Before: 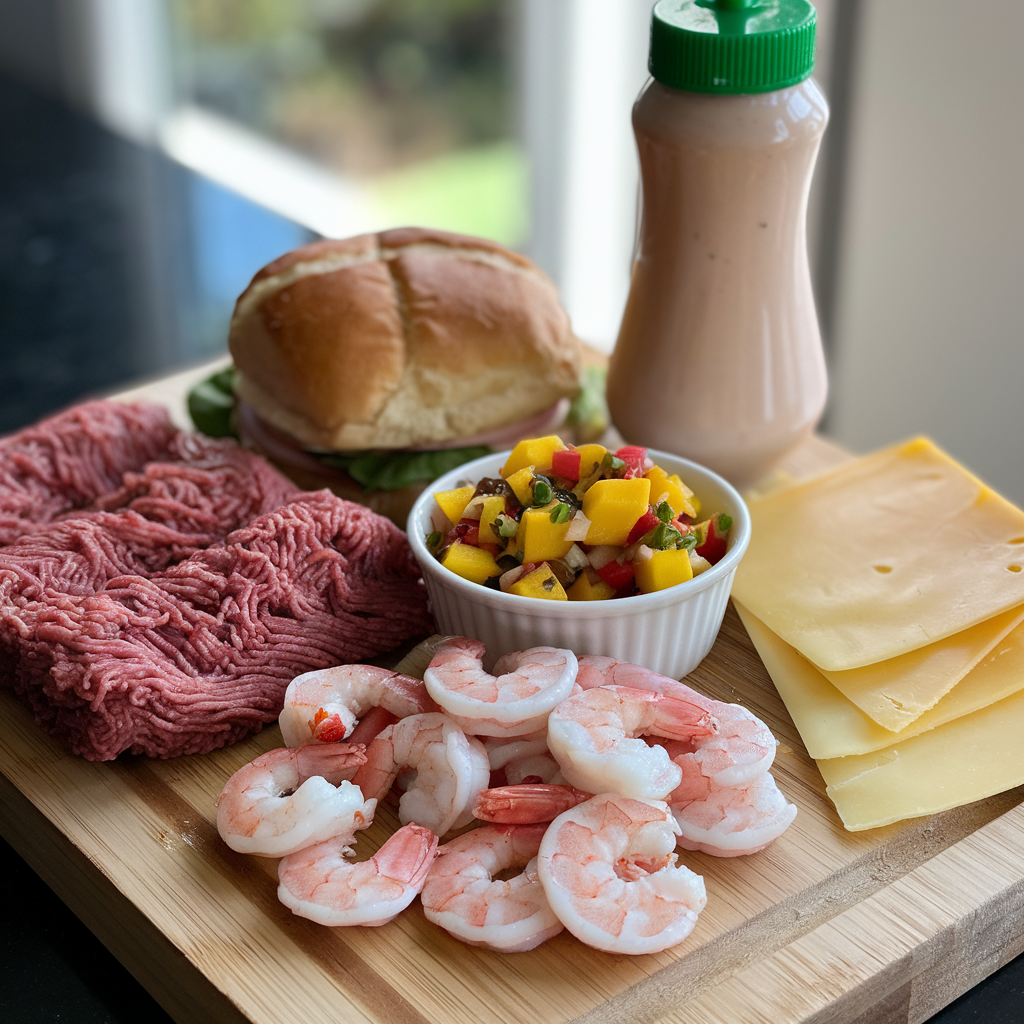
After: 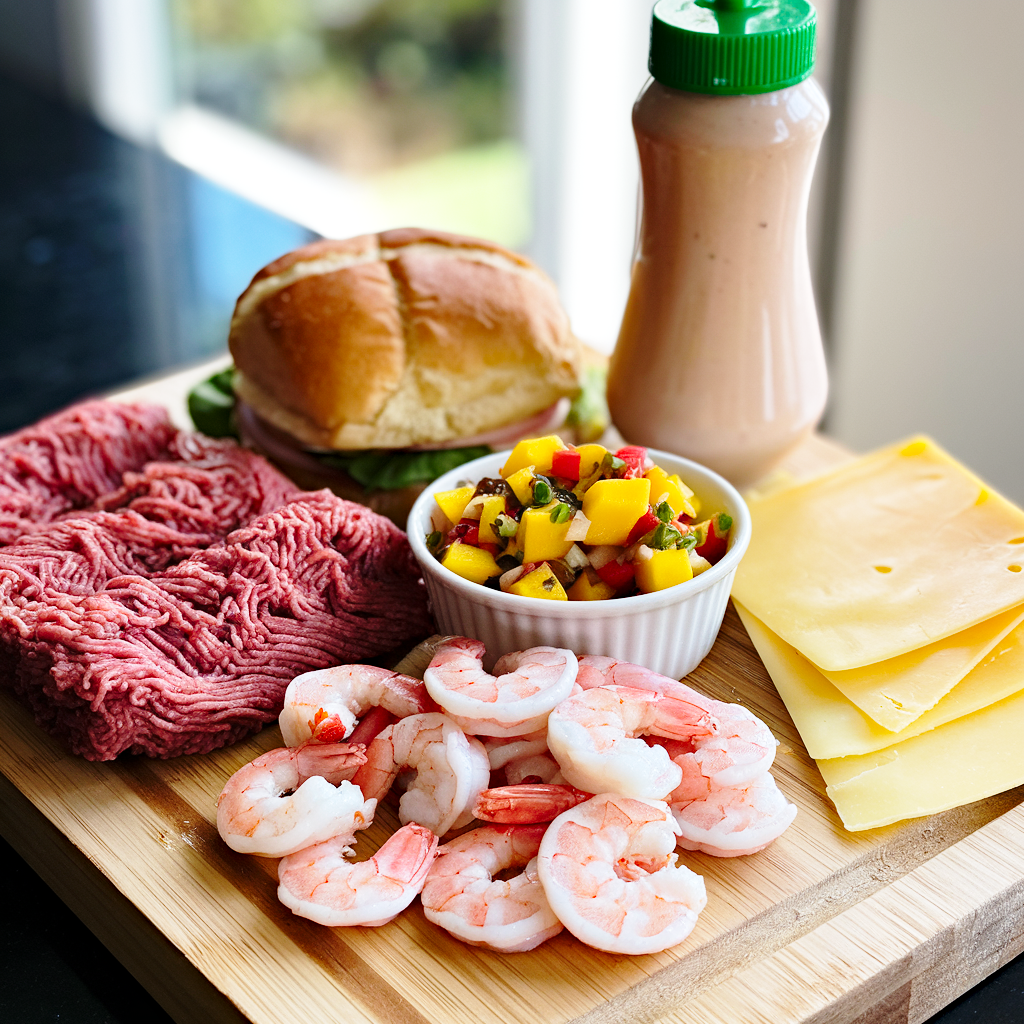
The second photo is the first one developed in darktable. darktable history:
haze removal: strength 0.29, distance 0.25, compatibility mode true, adaptive false
tone equalizer: on, module defaults
base curve: curves: ch0 [(0, 0) (0.028, 0.03) (0.121, 0.232) (0.46, 0.748) (0.859, 0.968) (1, 1)], preserve colors none
